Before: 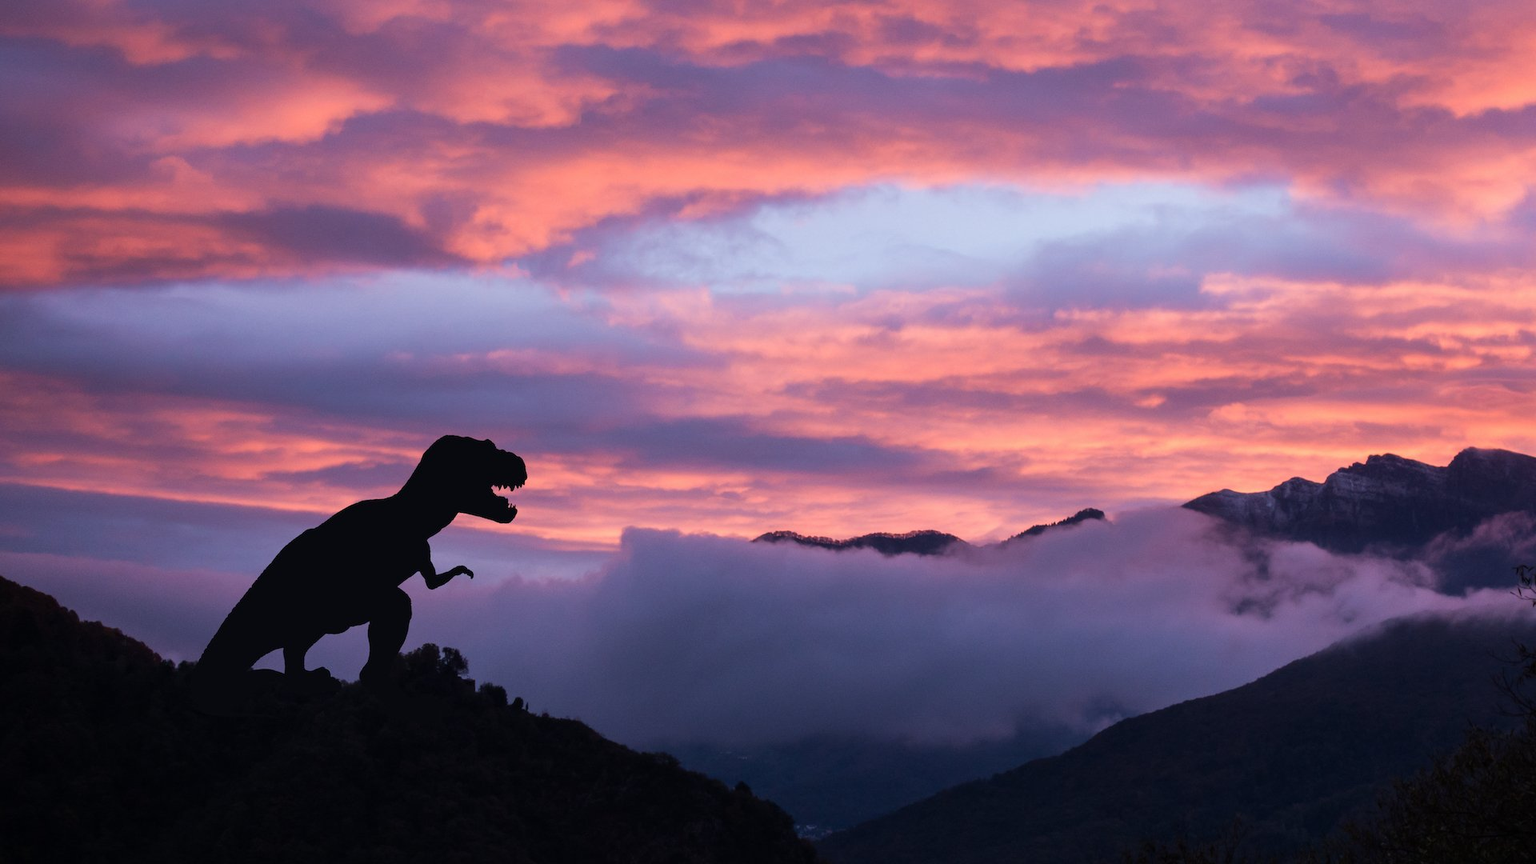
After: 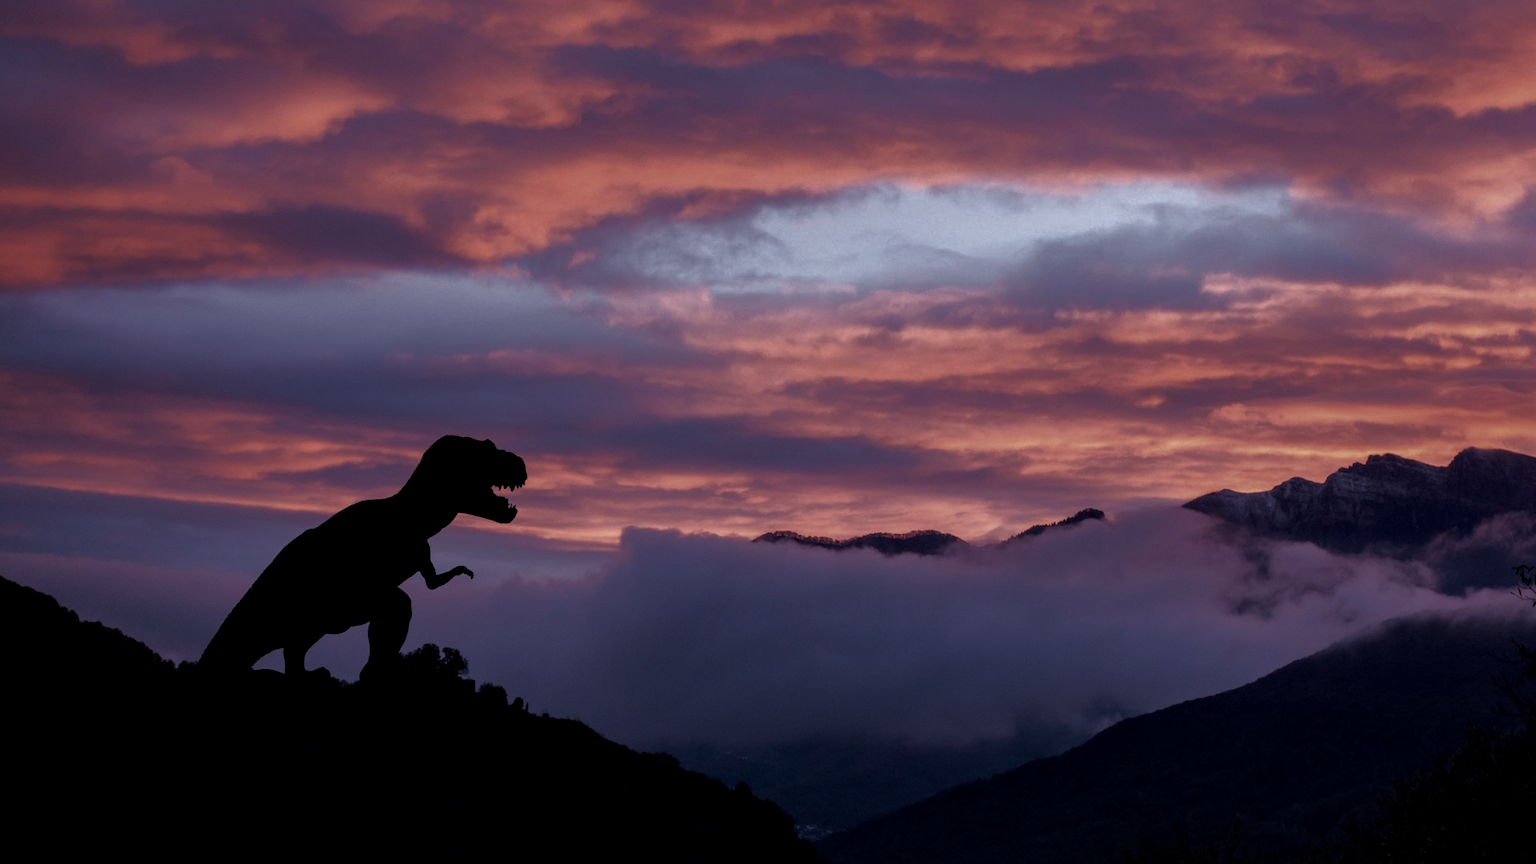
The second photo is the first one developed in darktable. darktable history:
local contrast: detail 130%
base curve: curves: ch0 [(0, 0) (0.564, 0.291) (0.802, 0.731) (1, 1)]
